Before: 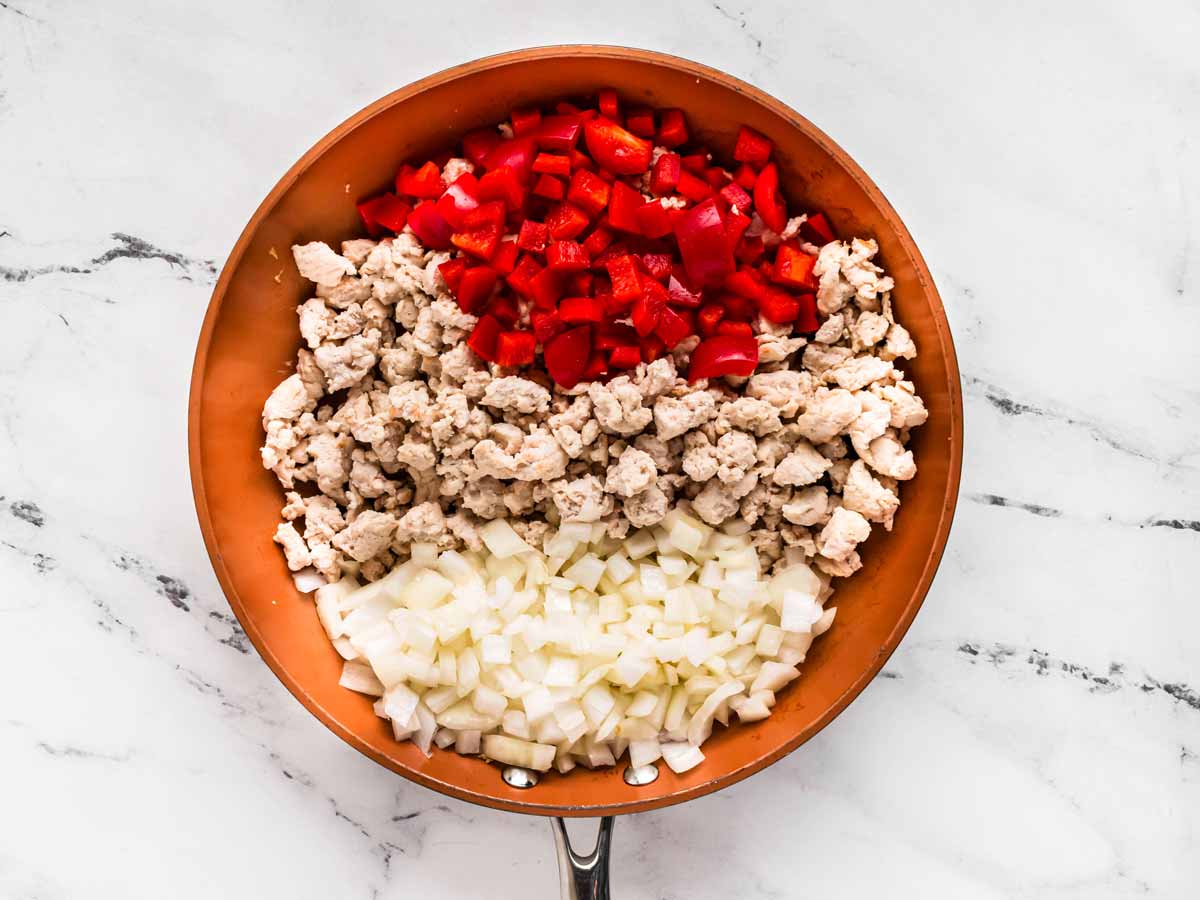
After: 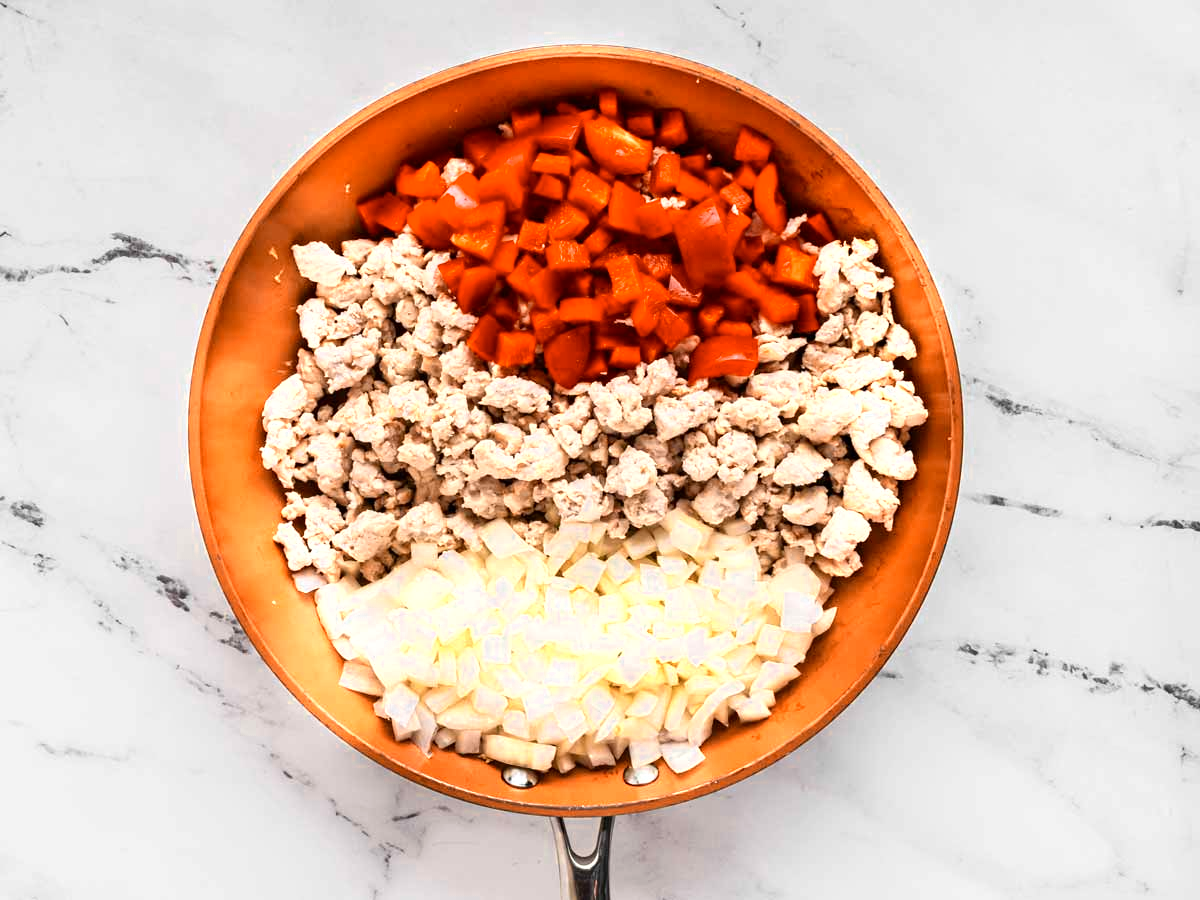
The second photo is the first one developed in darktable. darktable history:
color zones: curves: ch0 [(0.018, 0.548) (0.197, 0.654) (0.425, 0.447) (0.605, 0.658) (0.732, 0.579)]; ch1 [(0.105, 0.531) (0.224, 0.531) (0.386, 0.39) (0.618, 0.456) (0.732, 0.456) (0.956, 0.421)]; ch2 [(0.039, 0.583) (0.215, 0.465) (0.399, 0.544) (0.465, 0.548) (0.614, 0.447) (0.724, 0.43) (0.882, 0.623) (0.956, 0.632)]
contrast brightness saturation: contrast 0.04, saturation 0.16
